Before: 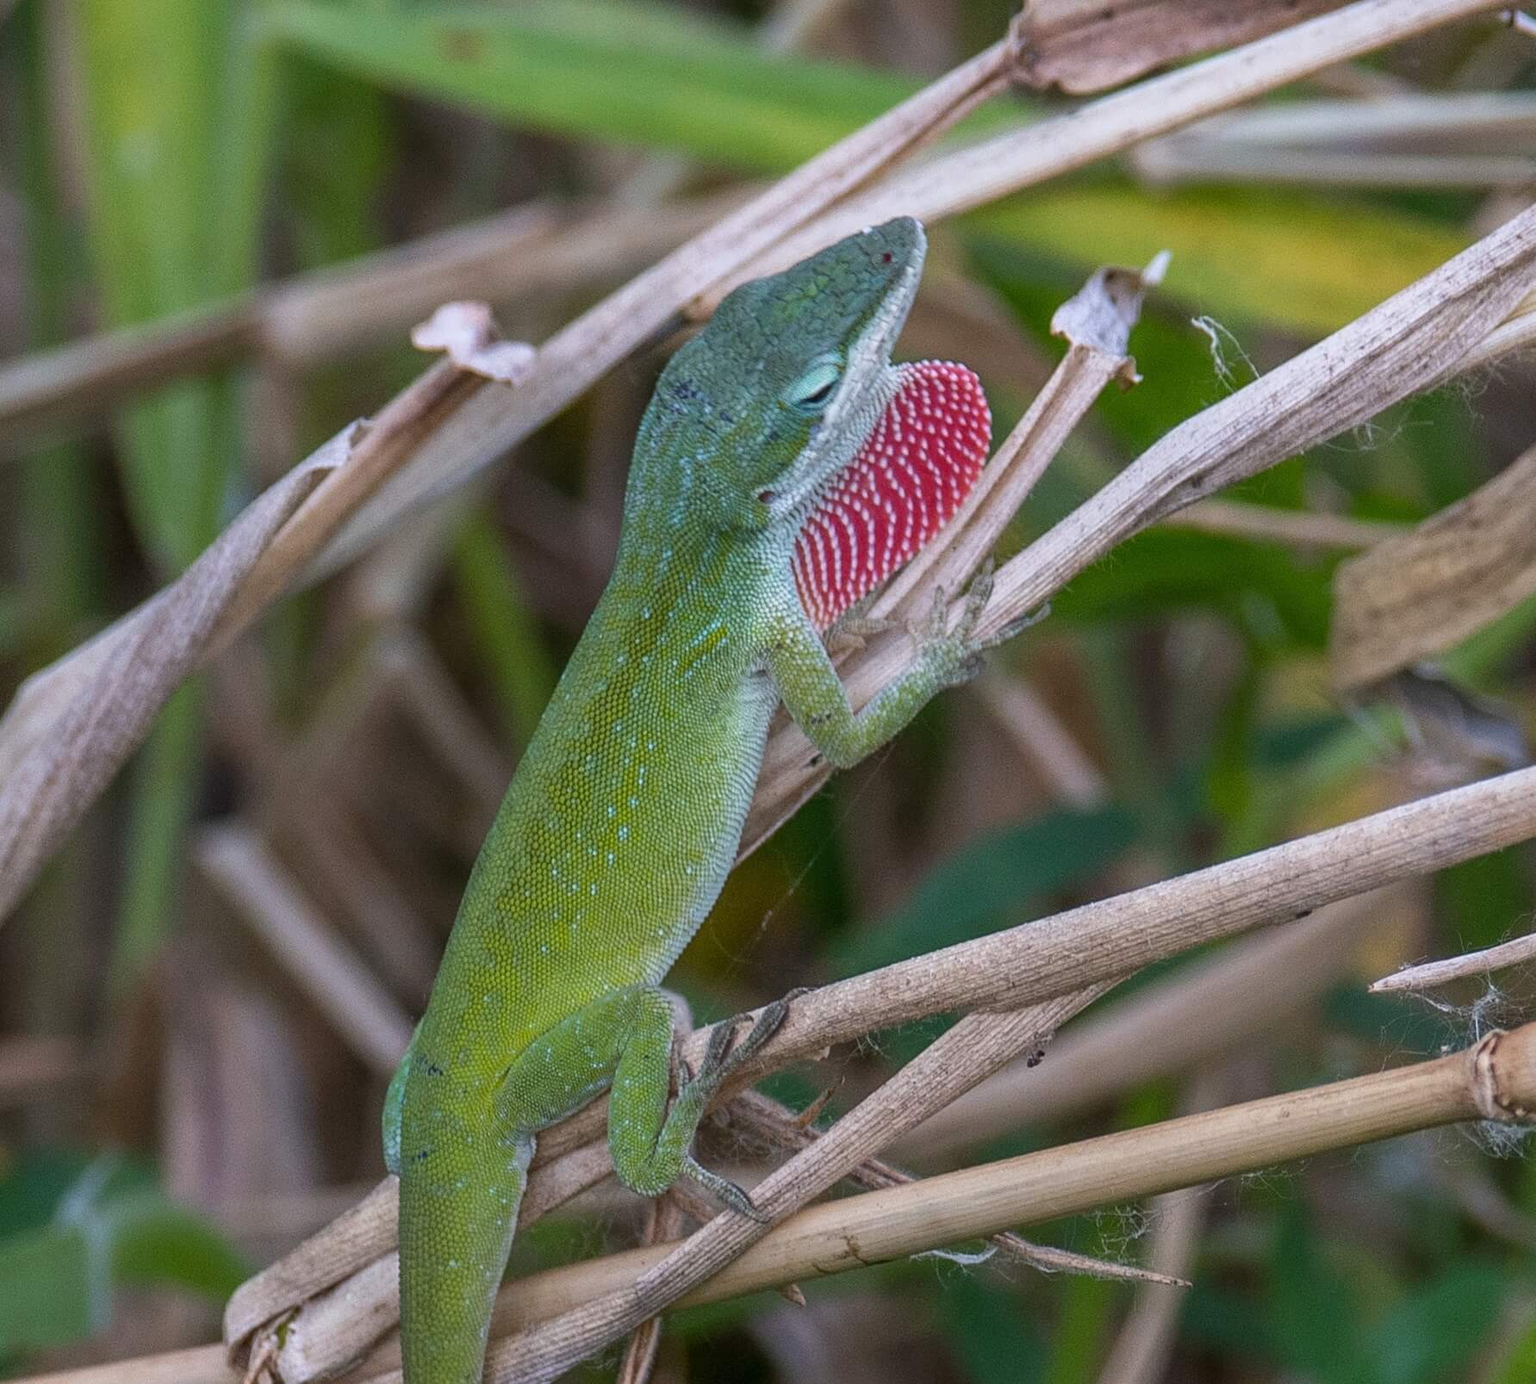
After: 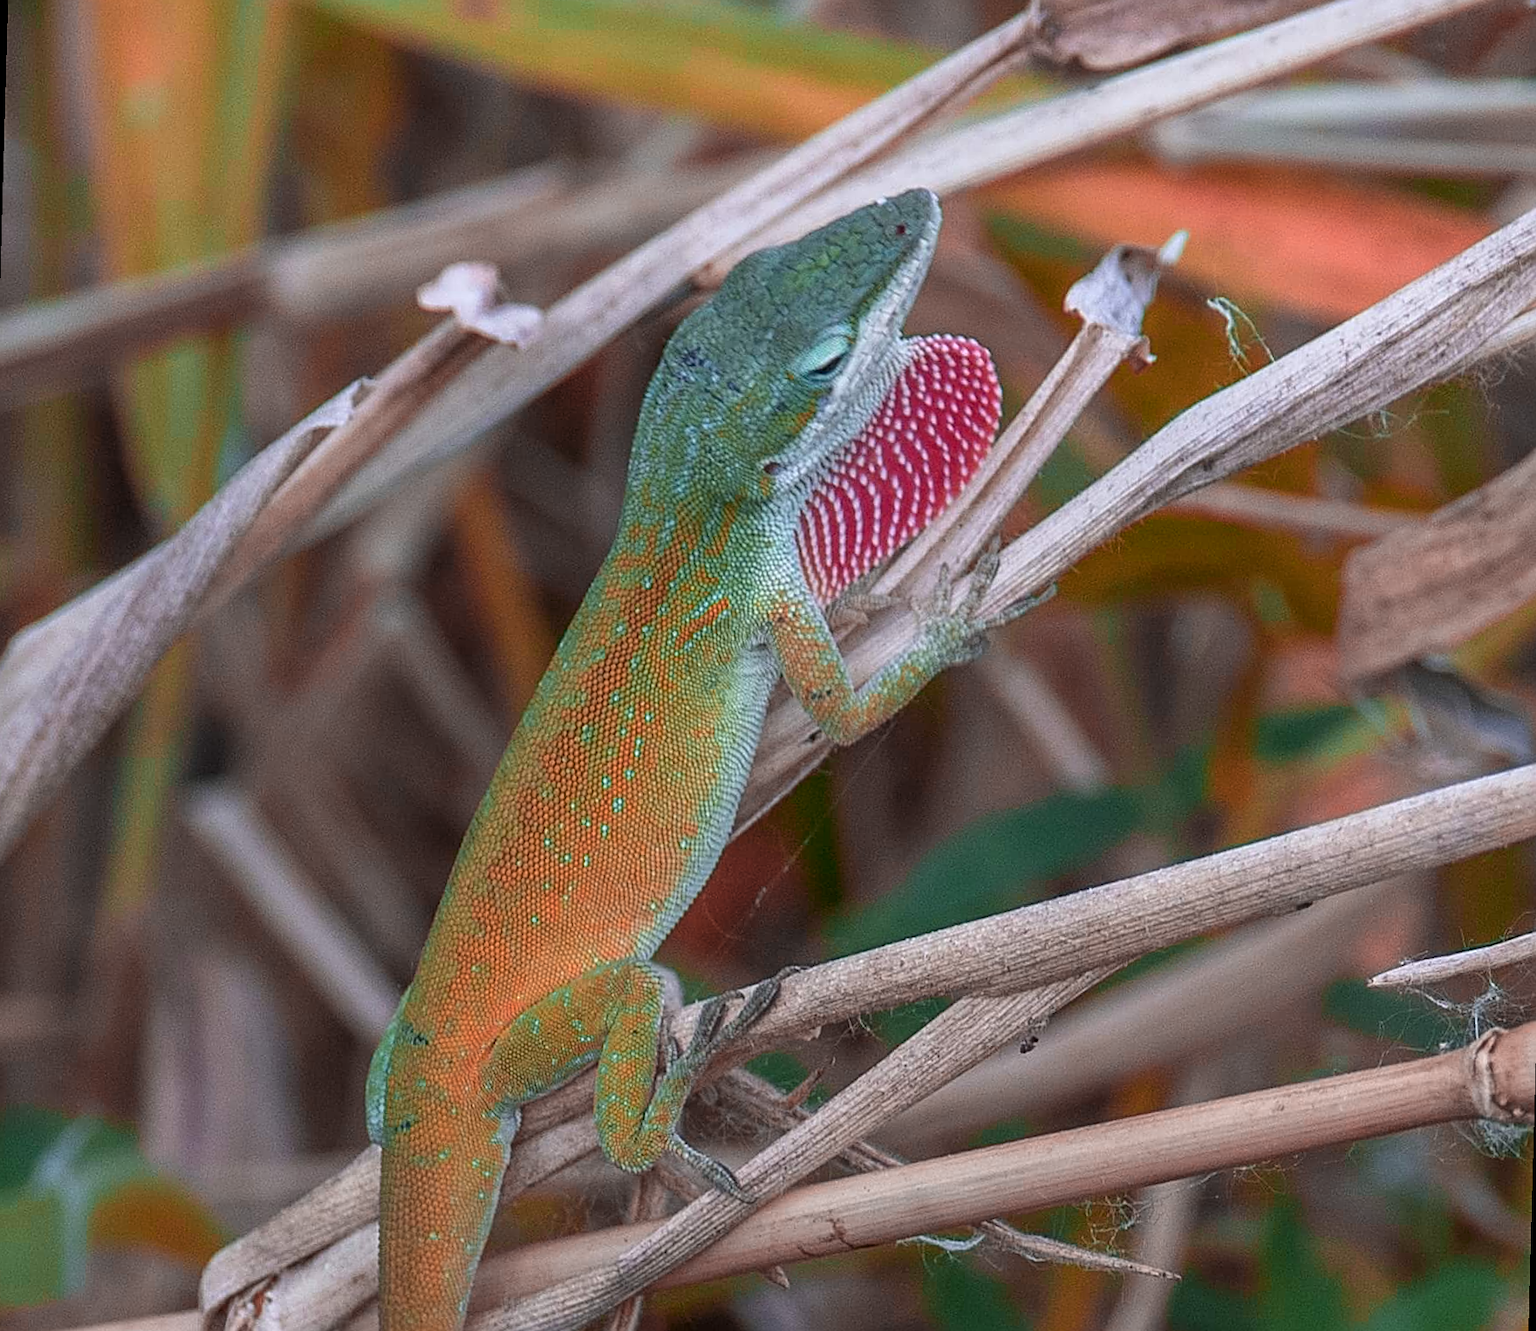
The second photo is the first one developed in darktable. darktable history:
rotate and perspective: rotation 1.57°, crop left 0.018, crop right 0.982, crop top 0.039, crop bottom 0.961
color zones: curves: ch2 [(0, 0.5) (0.084, 0.497) (0.323, 0.335) (0.4, 0.497) (1, 0.5)], process mode strong
sharpen: on, module defaults
